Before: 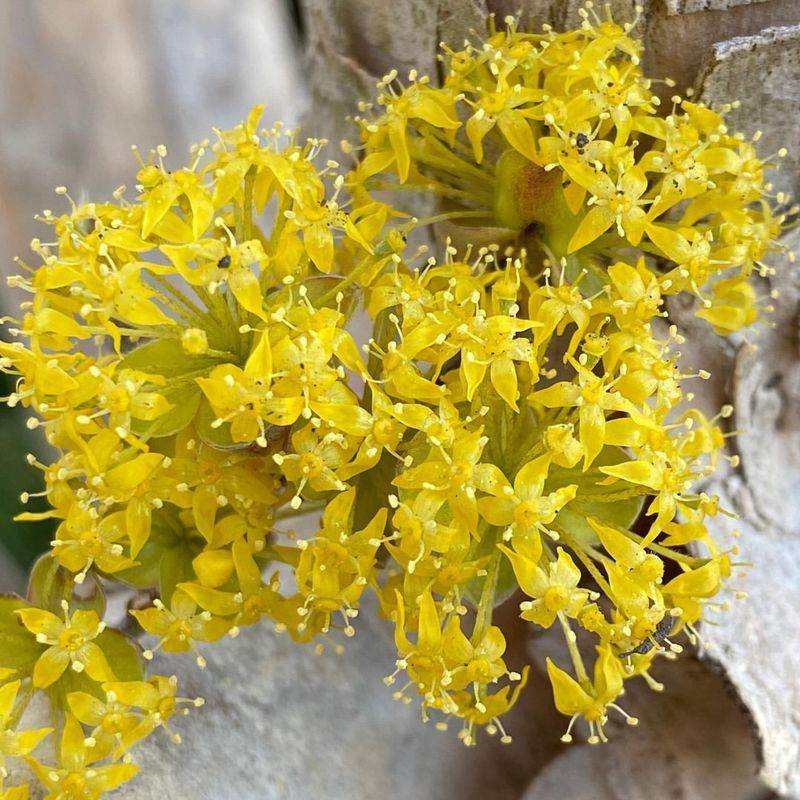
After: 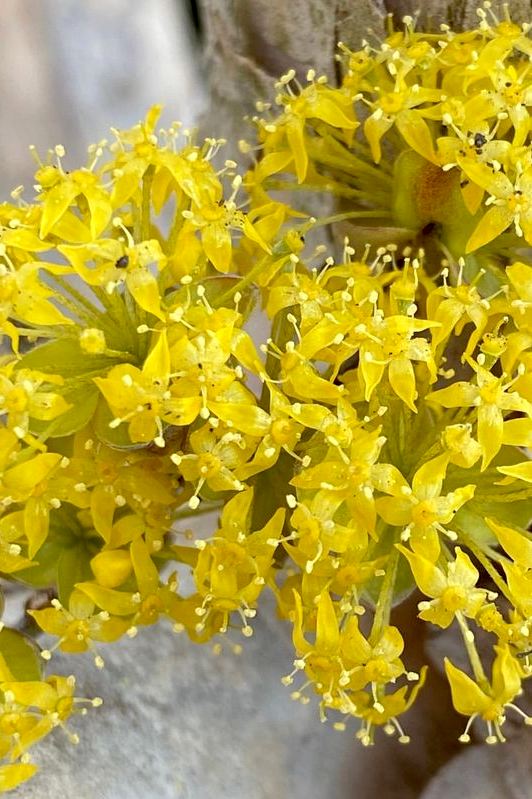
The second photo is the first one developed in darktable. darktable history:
crop and rotate: left 12.807%, right 20.578%
exposure: black level correction 0.009, exposure 0.111 EV, compensate highlight preservation false
